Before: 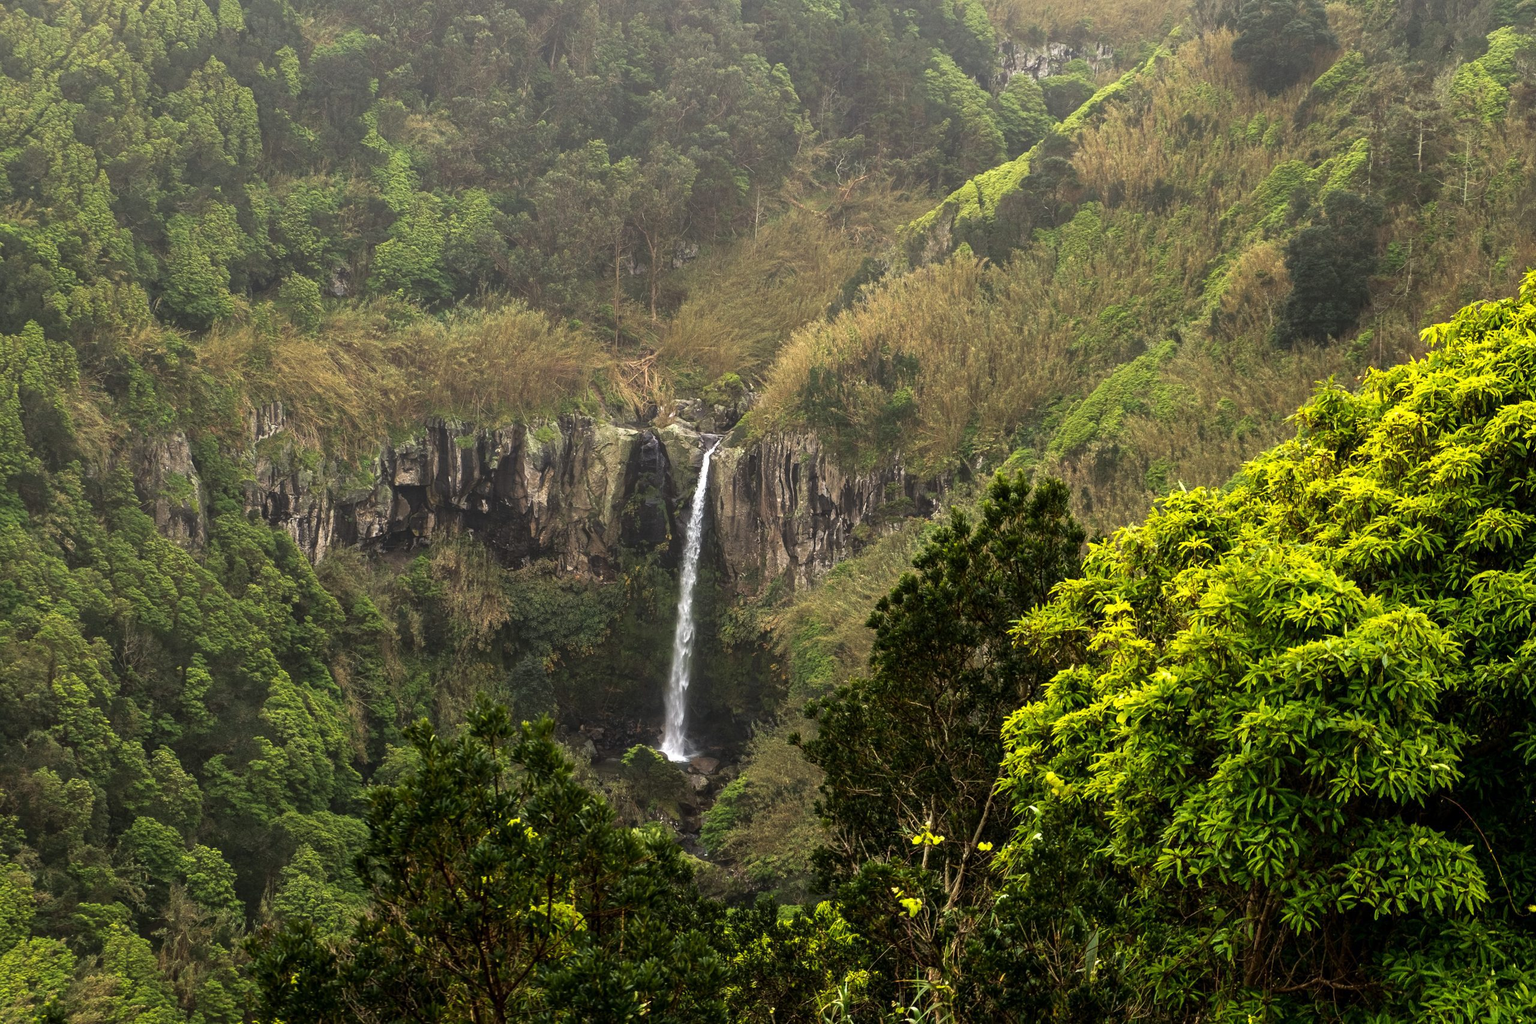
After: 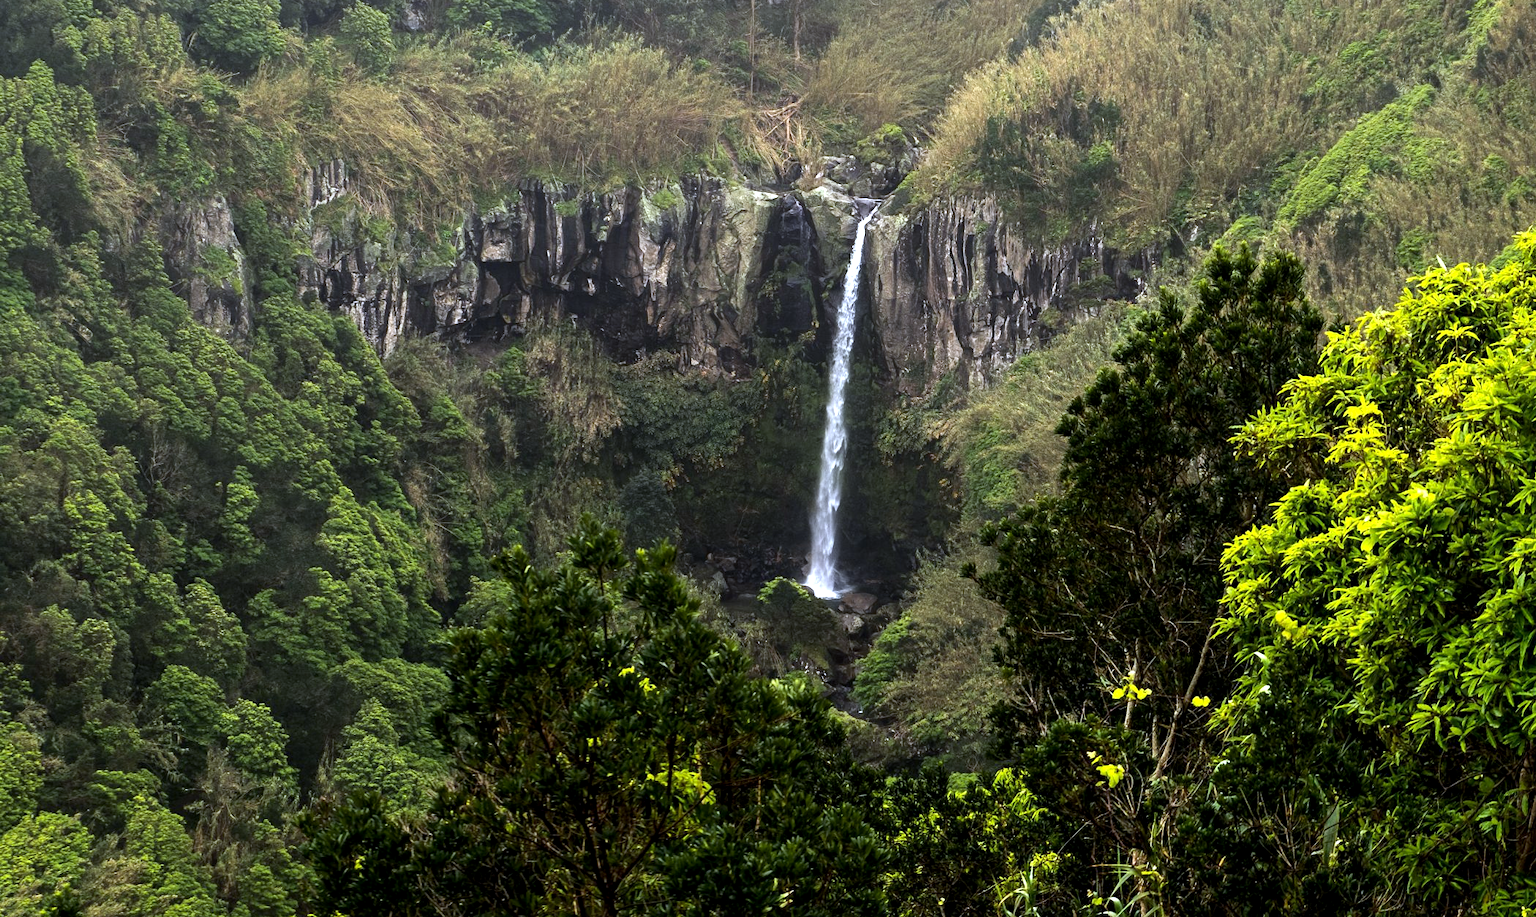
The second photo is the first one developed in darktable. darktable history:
exposure: black level correction 0.004, exposure 0.014 EV, compensate highlight preservation false
white balance: red 0.948, green 1.02, blue 1.176
tone equalizer: -8 EV -0.417 EV, -7 EV -0.389 EV, -6 EV -0.333 EV, -5 EV -0.222 EV, -3 EV 0.222 EV, -2 EV 0.333 EV, -1 EV 0.389 EV, +0 EV 0.417 EV, edges refinement/feathering 500, mask exposure compensation -1.57 EV, preserve details no
crop: top 26.531%, right 17.959%
